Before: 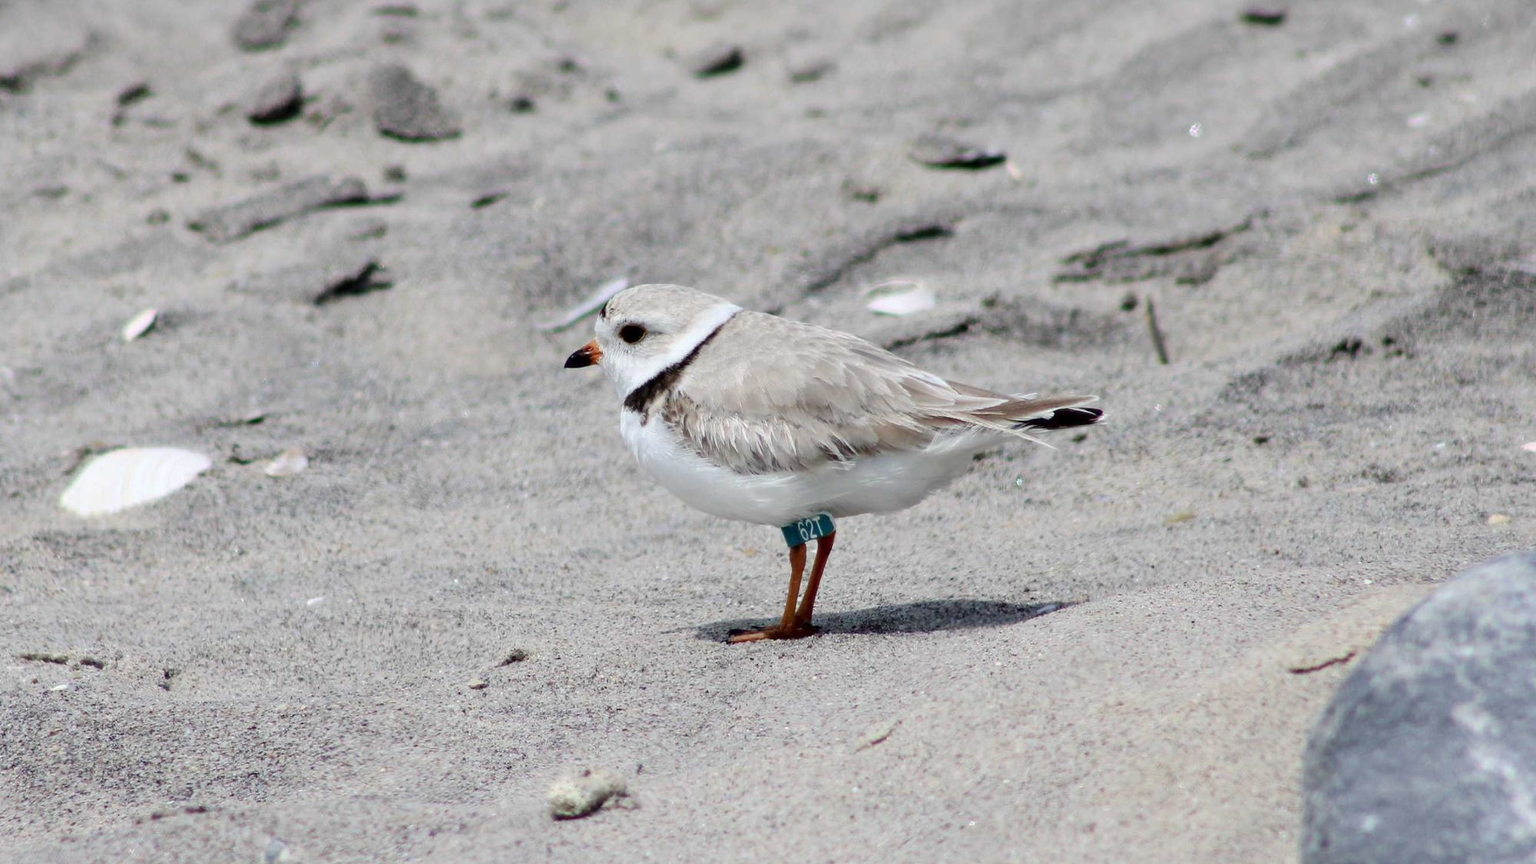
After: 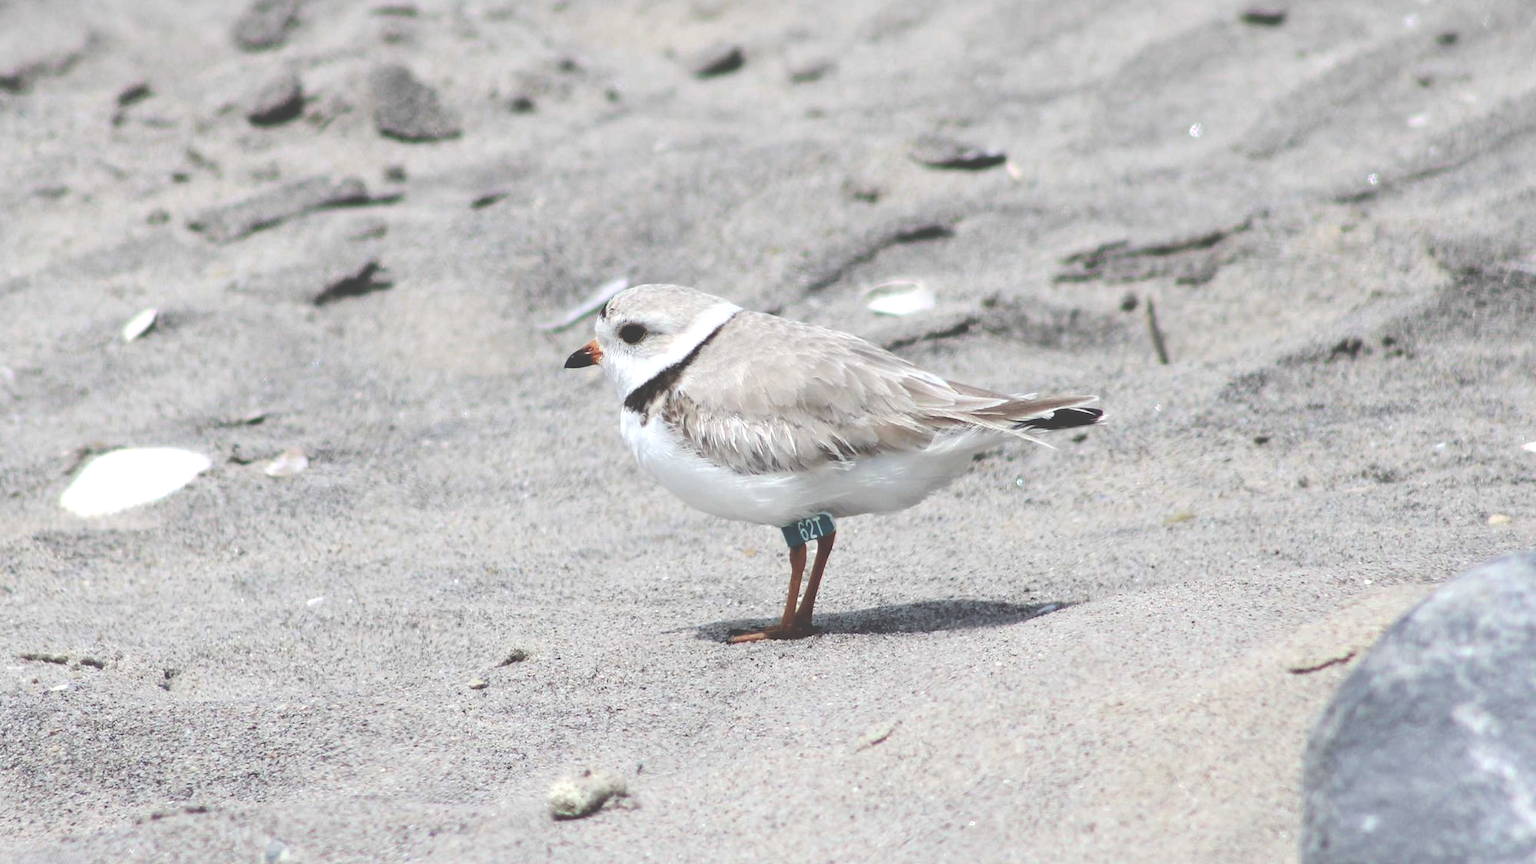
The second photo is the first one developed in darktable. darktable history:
tone equalizer: -8 EV -0.388 EV, -7 EV -0.408 EV, -6 EV -0.341 EV, -5 EV -0.218 EV, -3 EV 0.238 EV, -2 EV 0.356 EV, -1 EV 0.413 EV, +0 EV 0.408 EV, edges refinement/feathering 500, mask exposure compensation -1.57 EV, preserve details no
exposure: black level correction -0.061, exposure -0.049 EV, compensate exposure bias true, compensate highlight preservation false
